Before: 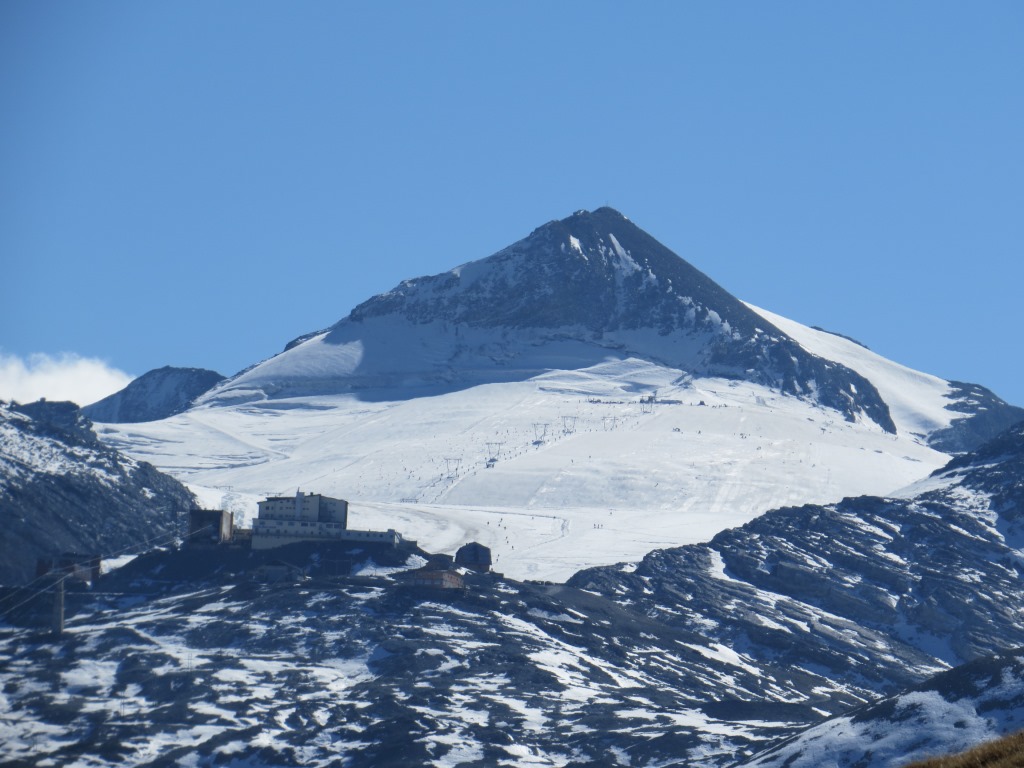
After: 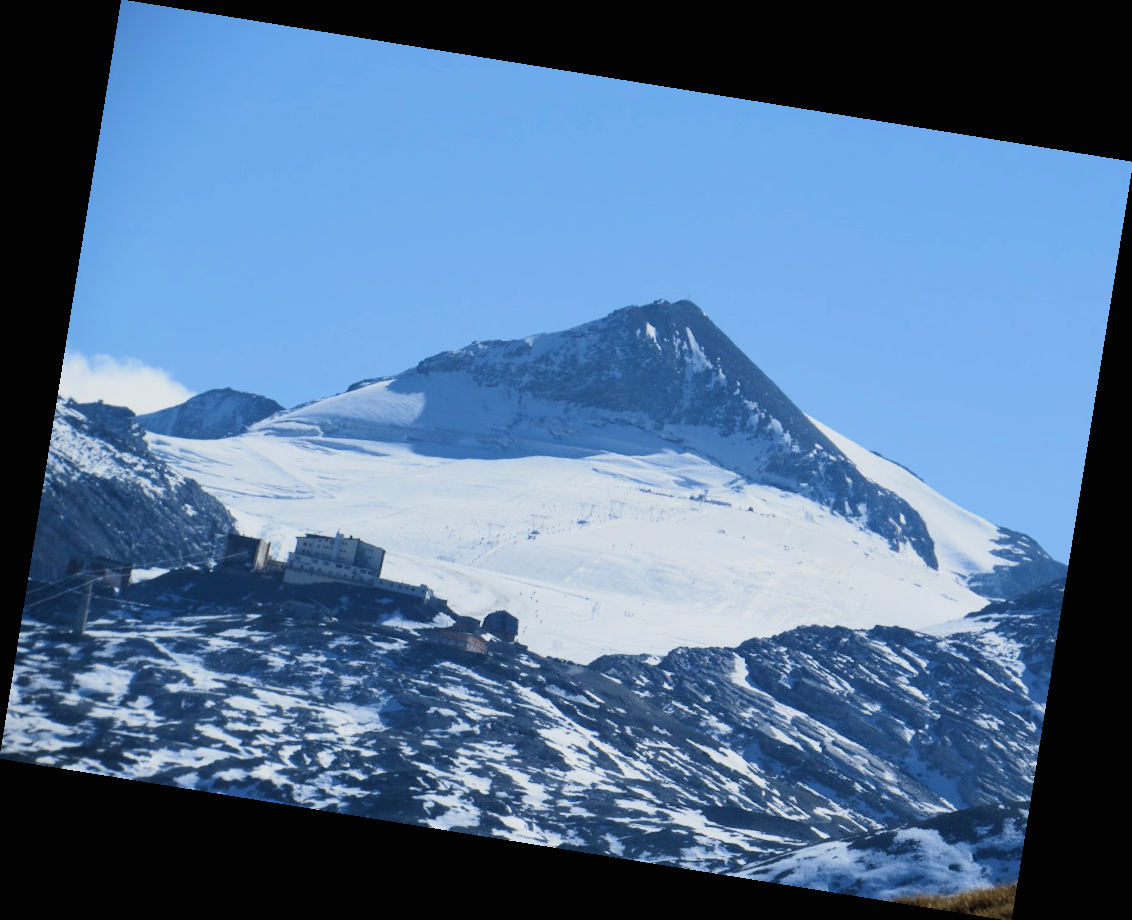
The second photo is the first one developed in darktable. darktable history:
rotate and perspective: rotation 9.12°, automatic cropping off
velvia: on, module defaults
filmic rgb: black relative exposure -7.65 EV, white relative exposure 4.56 EV, hardness 3.61
contrast brightness saturation: contrast 0.2, brightness 0.16, saturation 0.22
